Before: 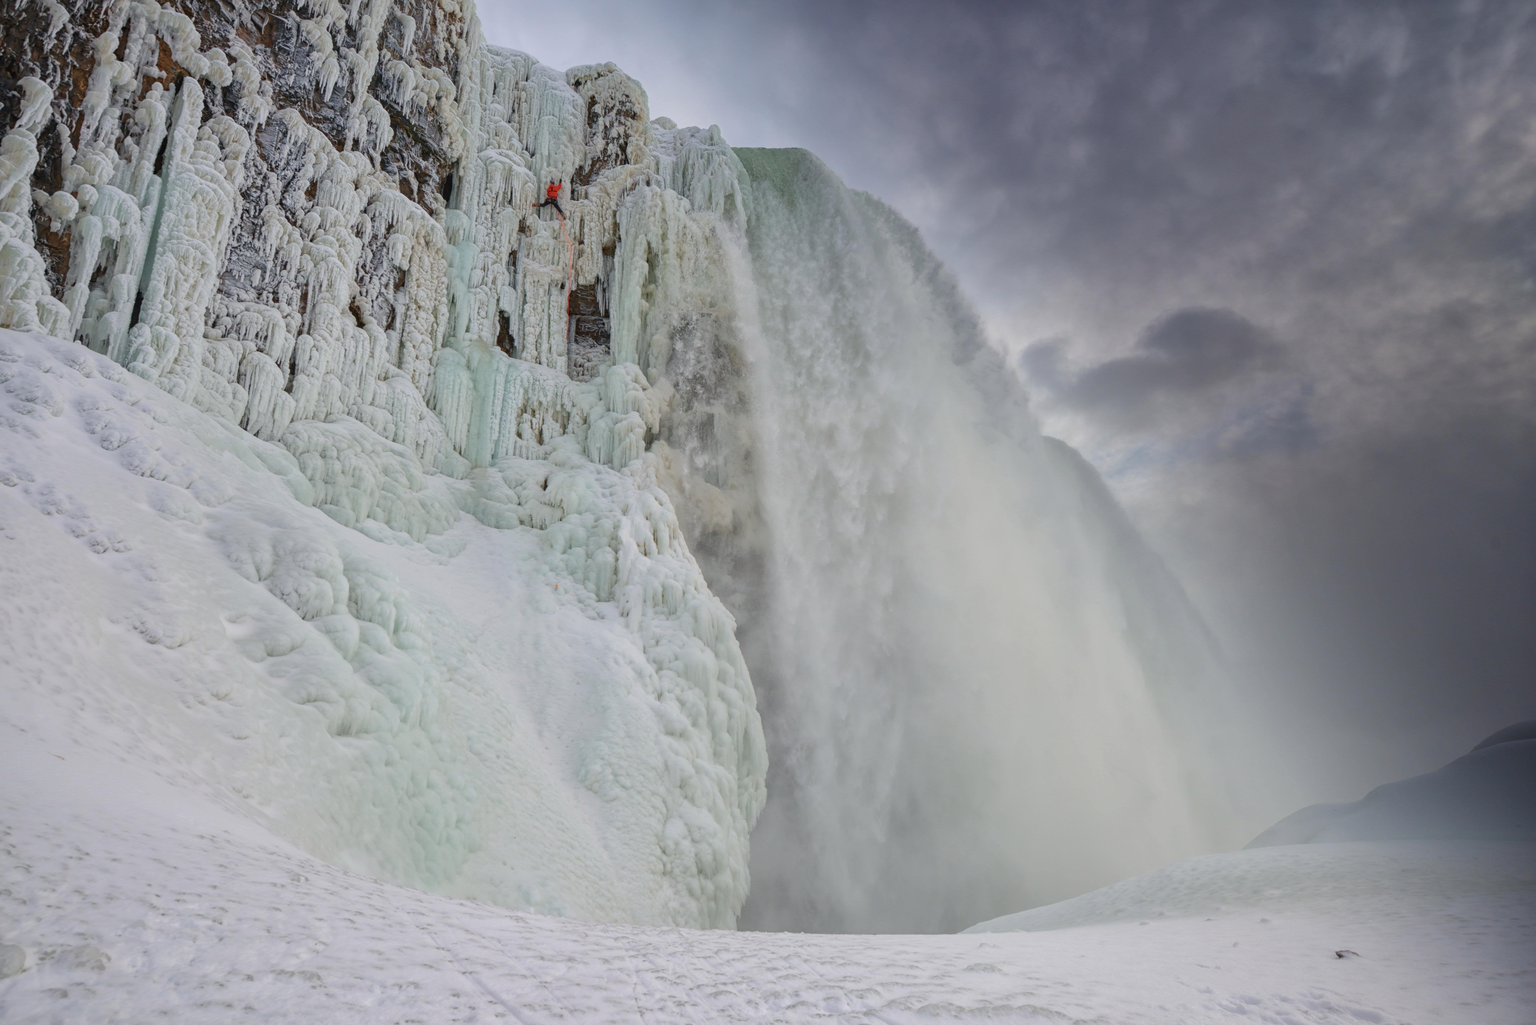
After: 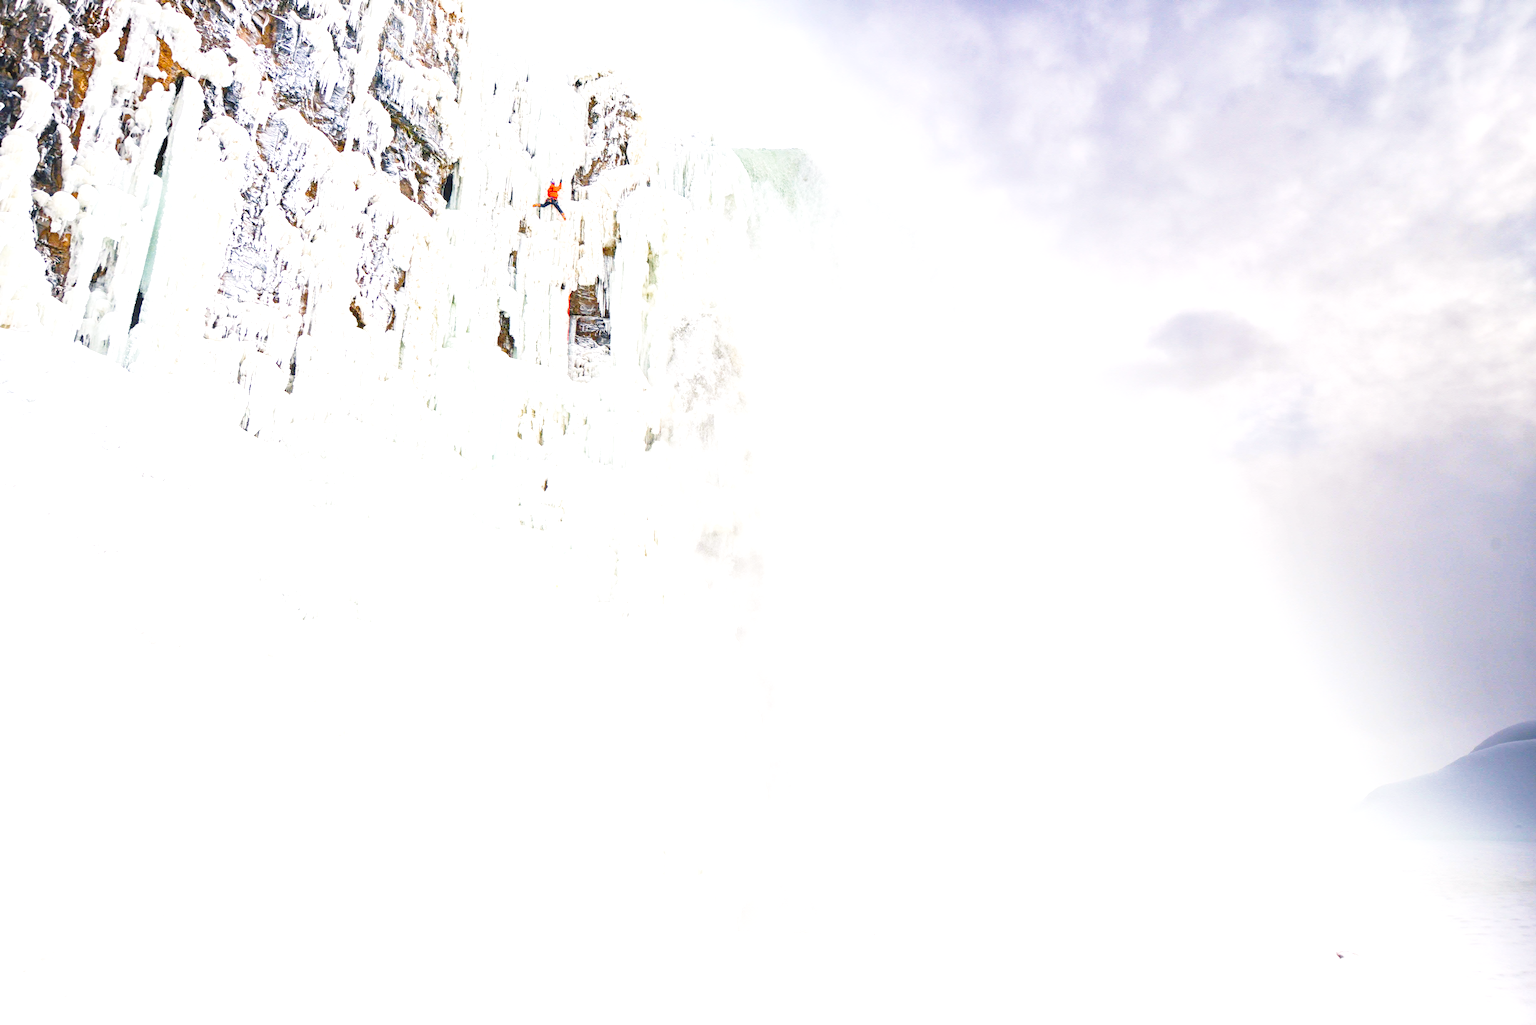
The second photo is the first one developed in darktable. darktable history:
color balance rgb: shadows lift › chroma 4.21%, shadows lift › hue 252.22°, highlights gain › chroma 1.36%, highlights gain › hue 50.24°, perceptual saturation grading › mid-tones 6.33%, perceptual saturation grading › shadows 72.44%, perceptual brilliance grading › highlights 11.59%, contrast 5.05%
exposure: black level correction 0, exposure 1.675 EV, compensate exposure bias true, compensate highlight preservation false
base curve: curves: ch0 [(0, 0) (0.028, 0.03) (0.121, 0.232) (0.46, 0.748) (0.859, 0.968) (1, 1)], preserve colors none
